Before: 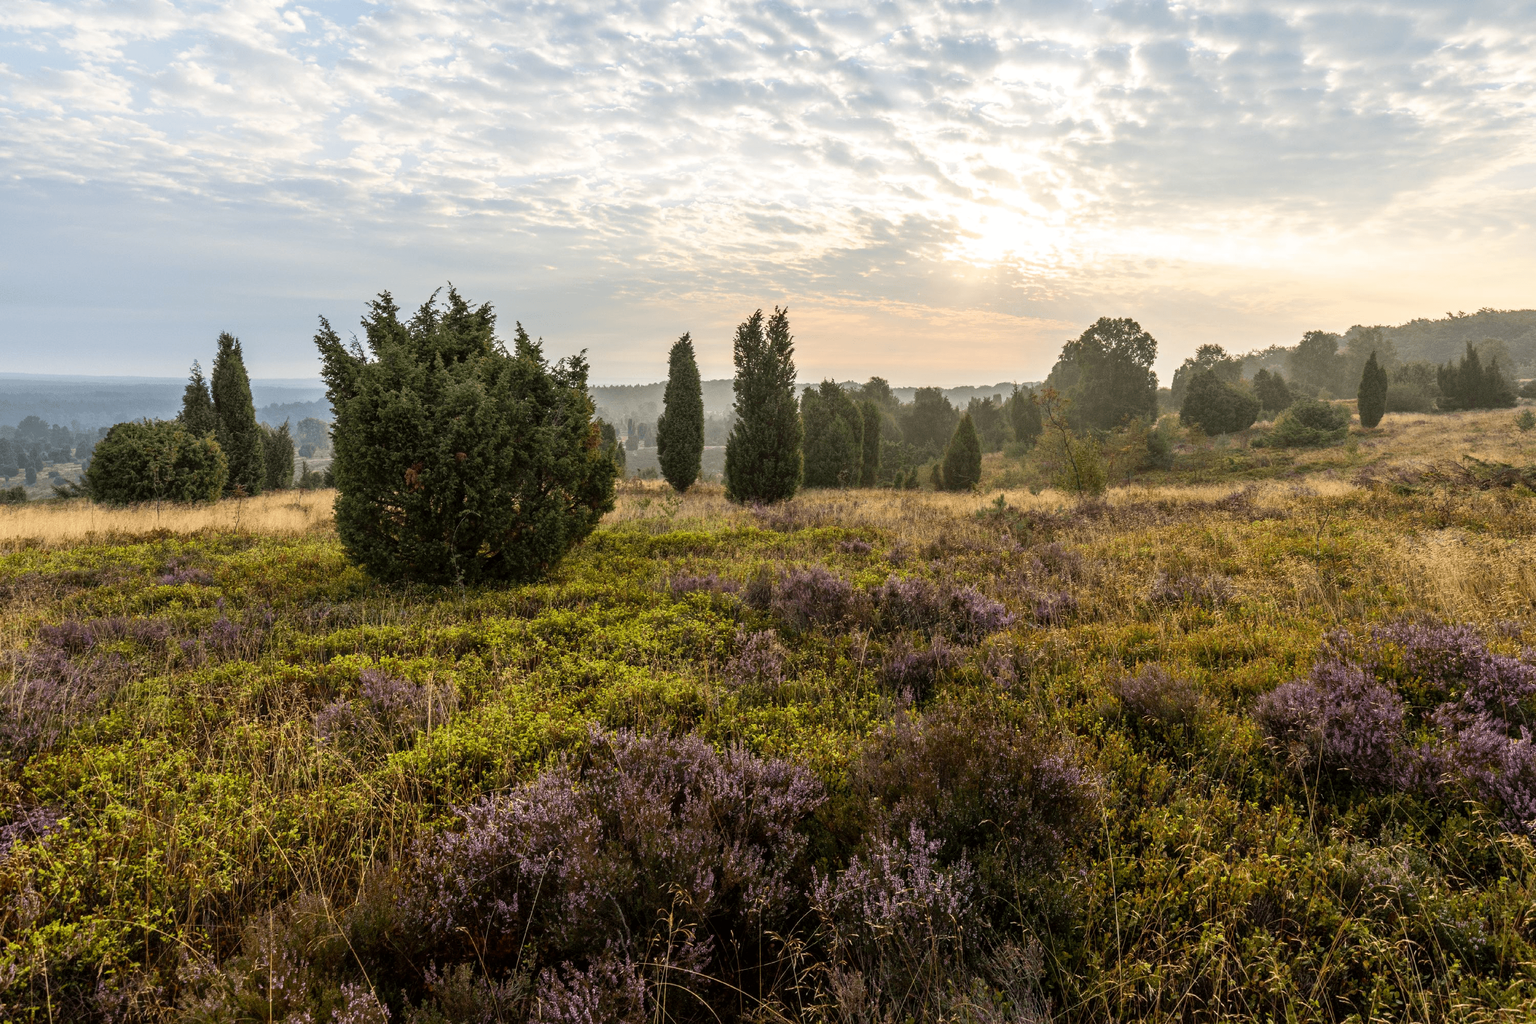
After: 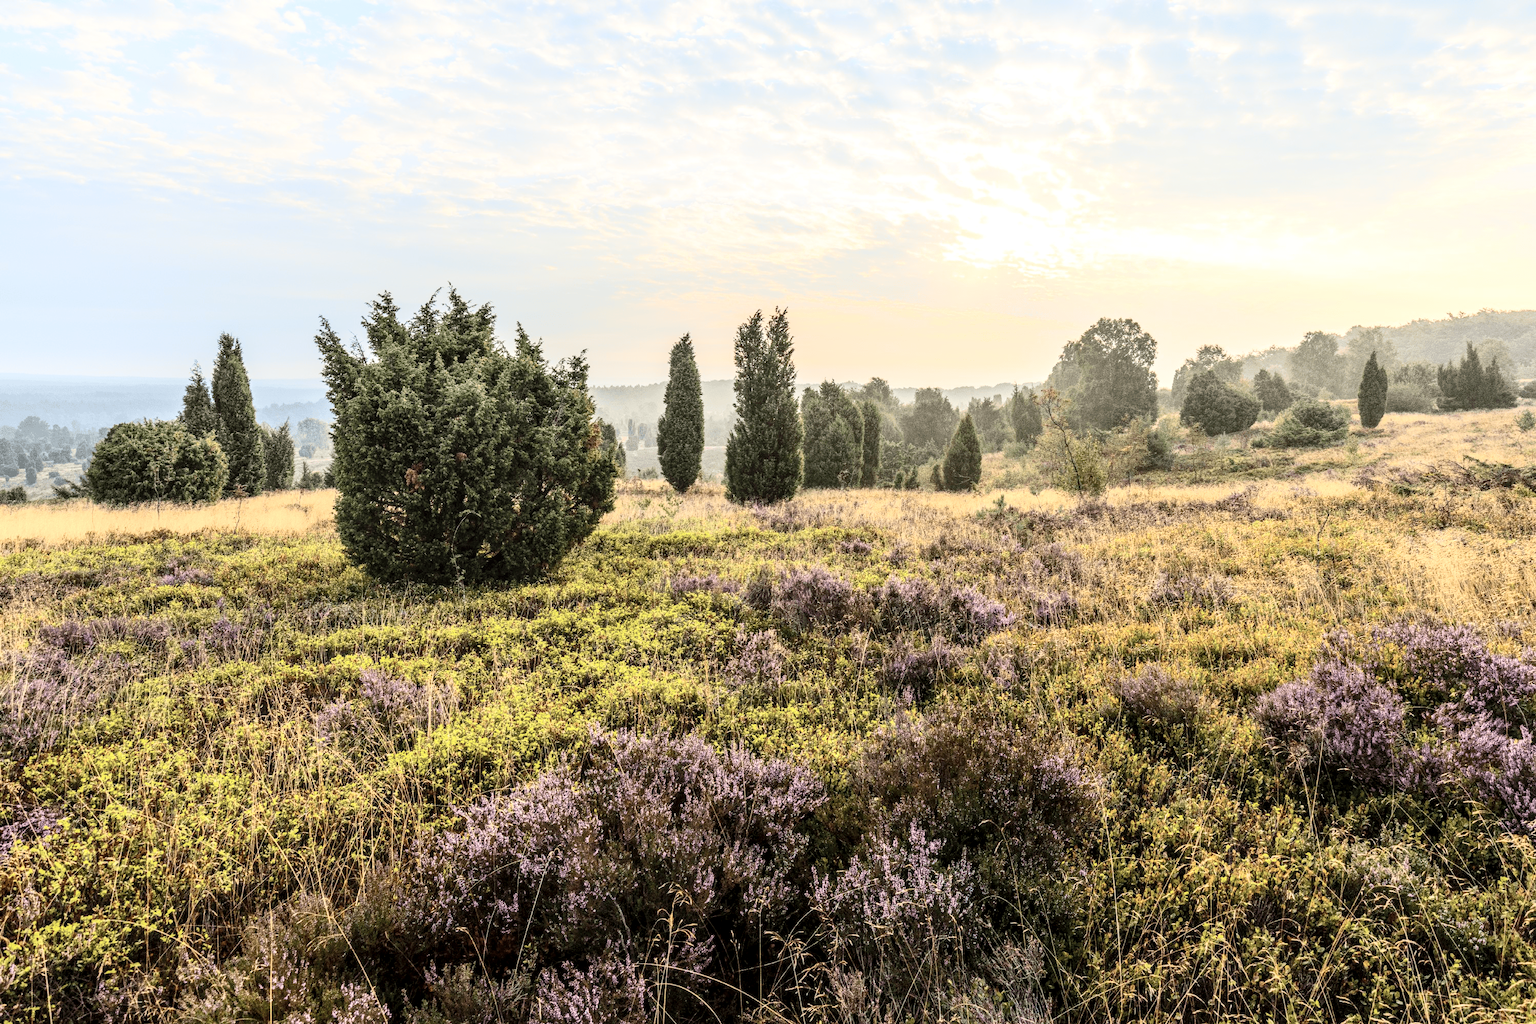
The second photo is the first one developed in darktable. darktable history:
contrast brightness saturation: contrast 0.053
local contrast: on, module defaults
tone curve: curves: ch0 [(0, 0) (0.003, 0.004) (0.011, 0.015) (0.025, 0.034) (0.044, 0.061) (0.069, 0.095) (0.1, 0.137) (0.136, 0.187) (0.177, 0.244) (0.224, 0.308) (0.277, 0.415) (0.335, 0.532) (0.399, 0.642) (0.468, 0.747) (0.543, 0.829) (0.623, 0.886) (0.709, 0.924) (0.801, 0.951) (0.898, 0.975) (1, 1)], color space Lab, independent channels, preserve colors none
